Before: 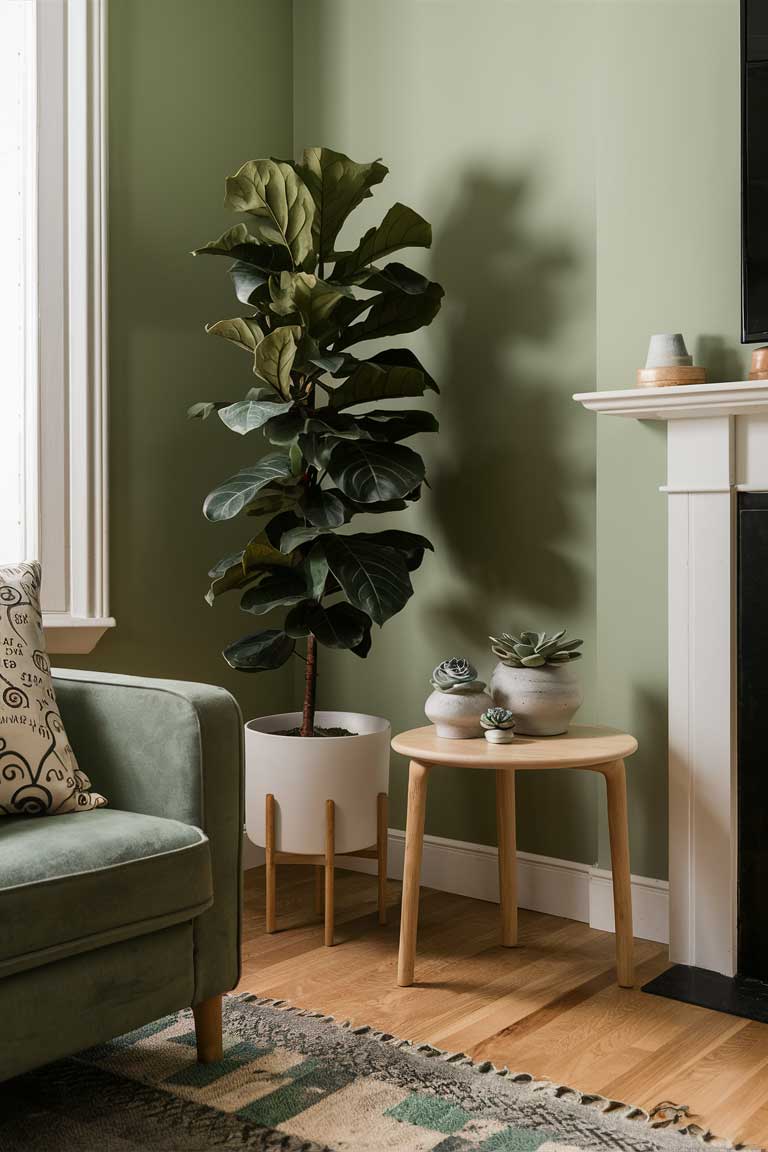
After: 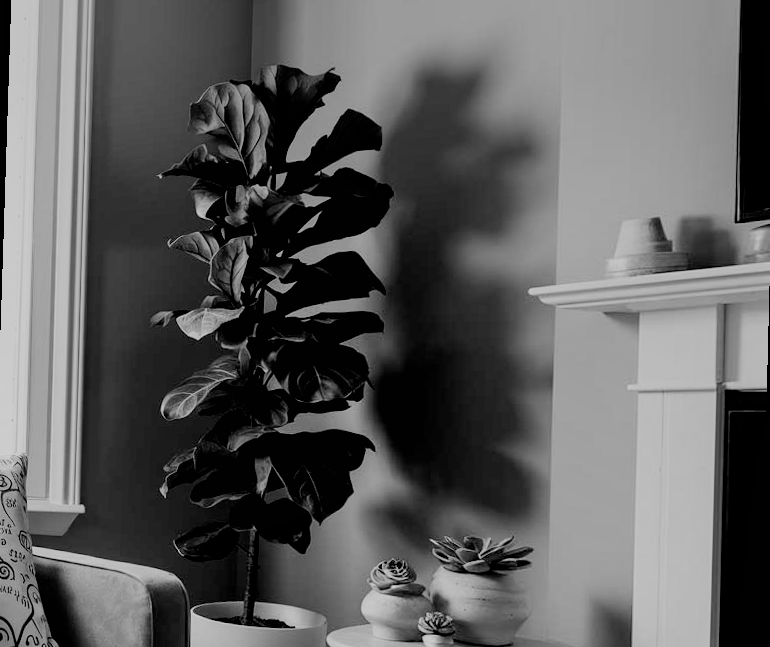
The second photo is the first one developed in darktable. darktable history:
monochrome: a -35.87, b 49.73, size 1.7
crop and rotate: top 4.848%, bottom 29.503%
filmic rgb: black relative exposure -8.42 EV, white relative exposure 4.68 EV, hardness 3.82, color science v6 (2022)
color balance rgb: shadows lift › luminance -9.41%, highlights gain › luminance 17.6%, global offset › luminance -1.45%, perceptual saturation grading › highlights -17.77%, perceptual saturation grading › mid-tones 33.1%, perceptual saturation grading › shadows 50.52%, global vibrance 24.22%
rotate and perspective: rotation 1.69°, lens shift (vertical) -0.023, lens shift (horizontal) -0.291, crop left 0.025, crop right 0.988, crop top 0.092, crop bottom 0.842
graduated density: on, module defaults
shadows and highlights: shadows 37.27, highlights -28.18, soften with gaussian
